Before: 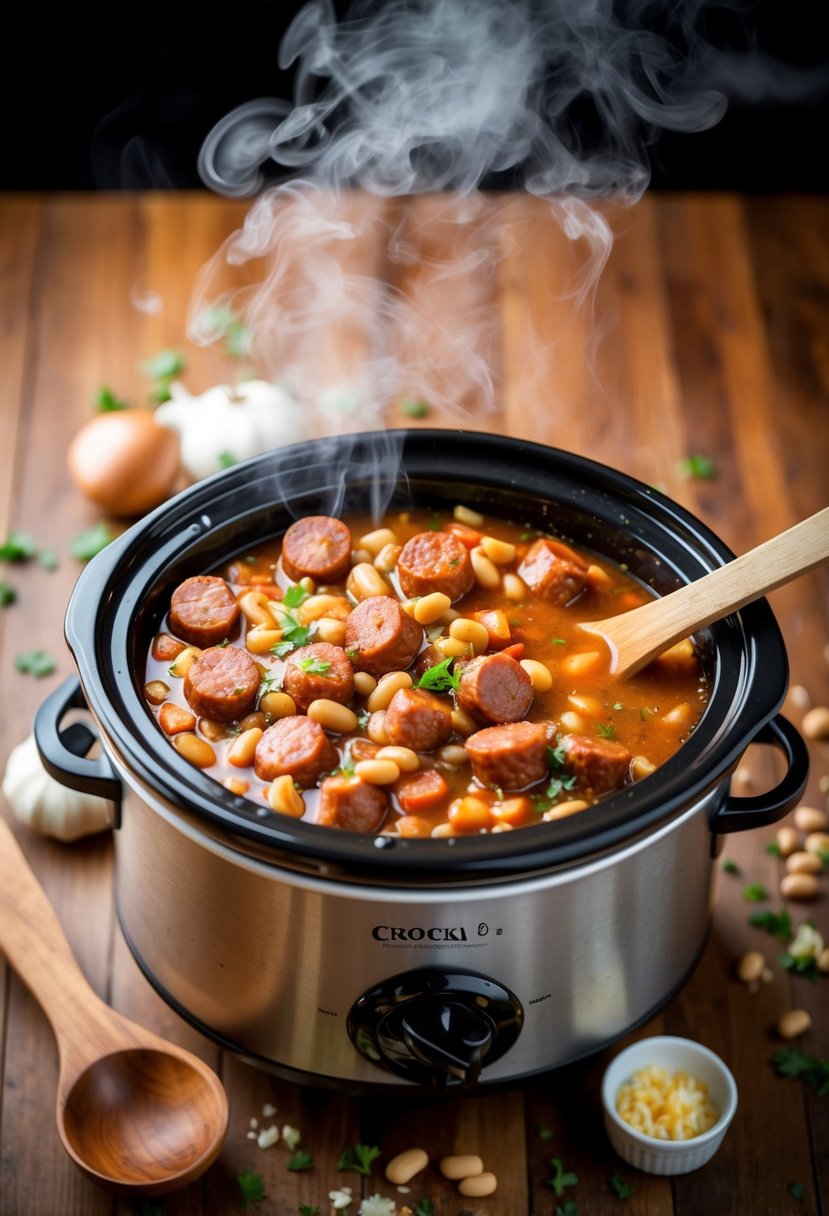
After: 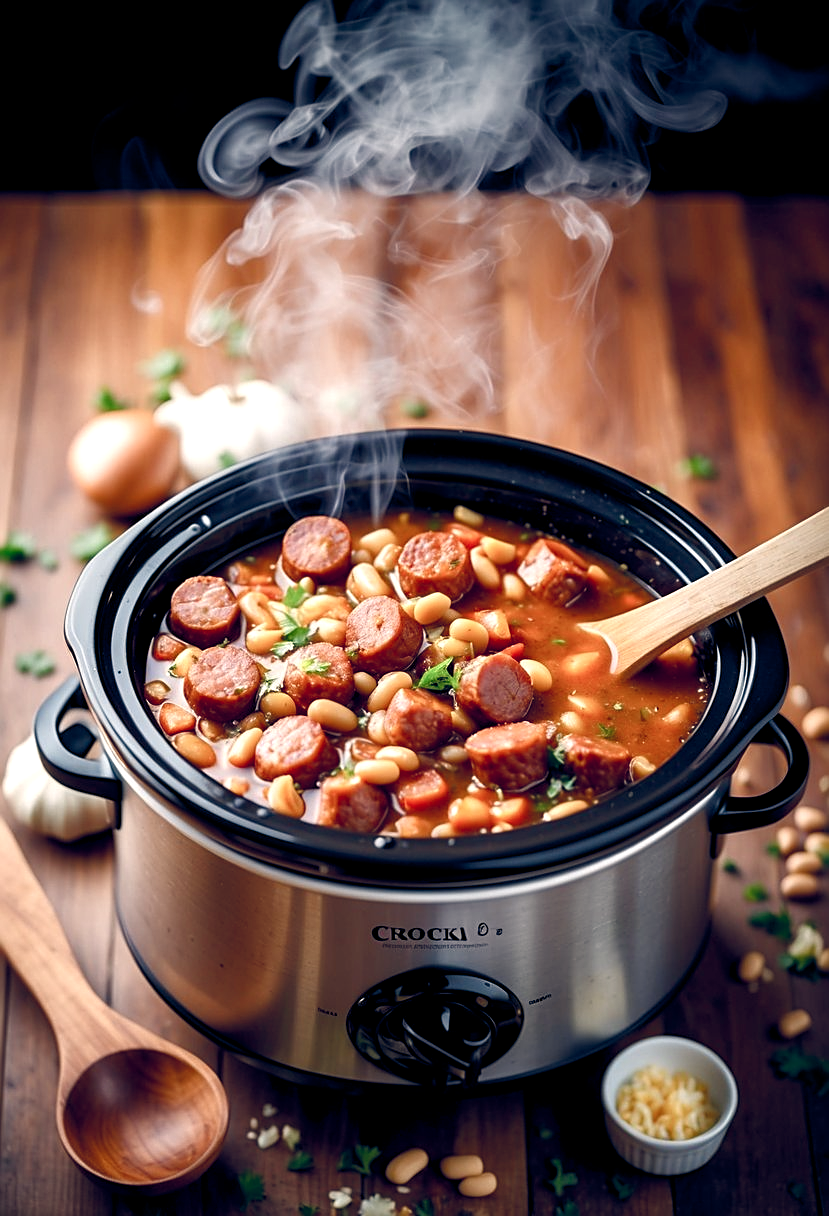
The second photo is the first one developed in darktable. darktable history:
white balance: emerald 1
color balance rgb: highlights gain › chroma 2.94%, highlights gain › hue 60.57°, global offset › chroma 0.25%, global offset › hue 256.52°, perceptual saturation grading › global saturation 20%, perceptual saturation grading › highlights -50%, perceptual saturation grading › shadows 30%, contrast 15%
sharpen: on, module defaults
